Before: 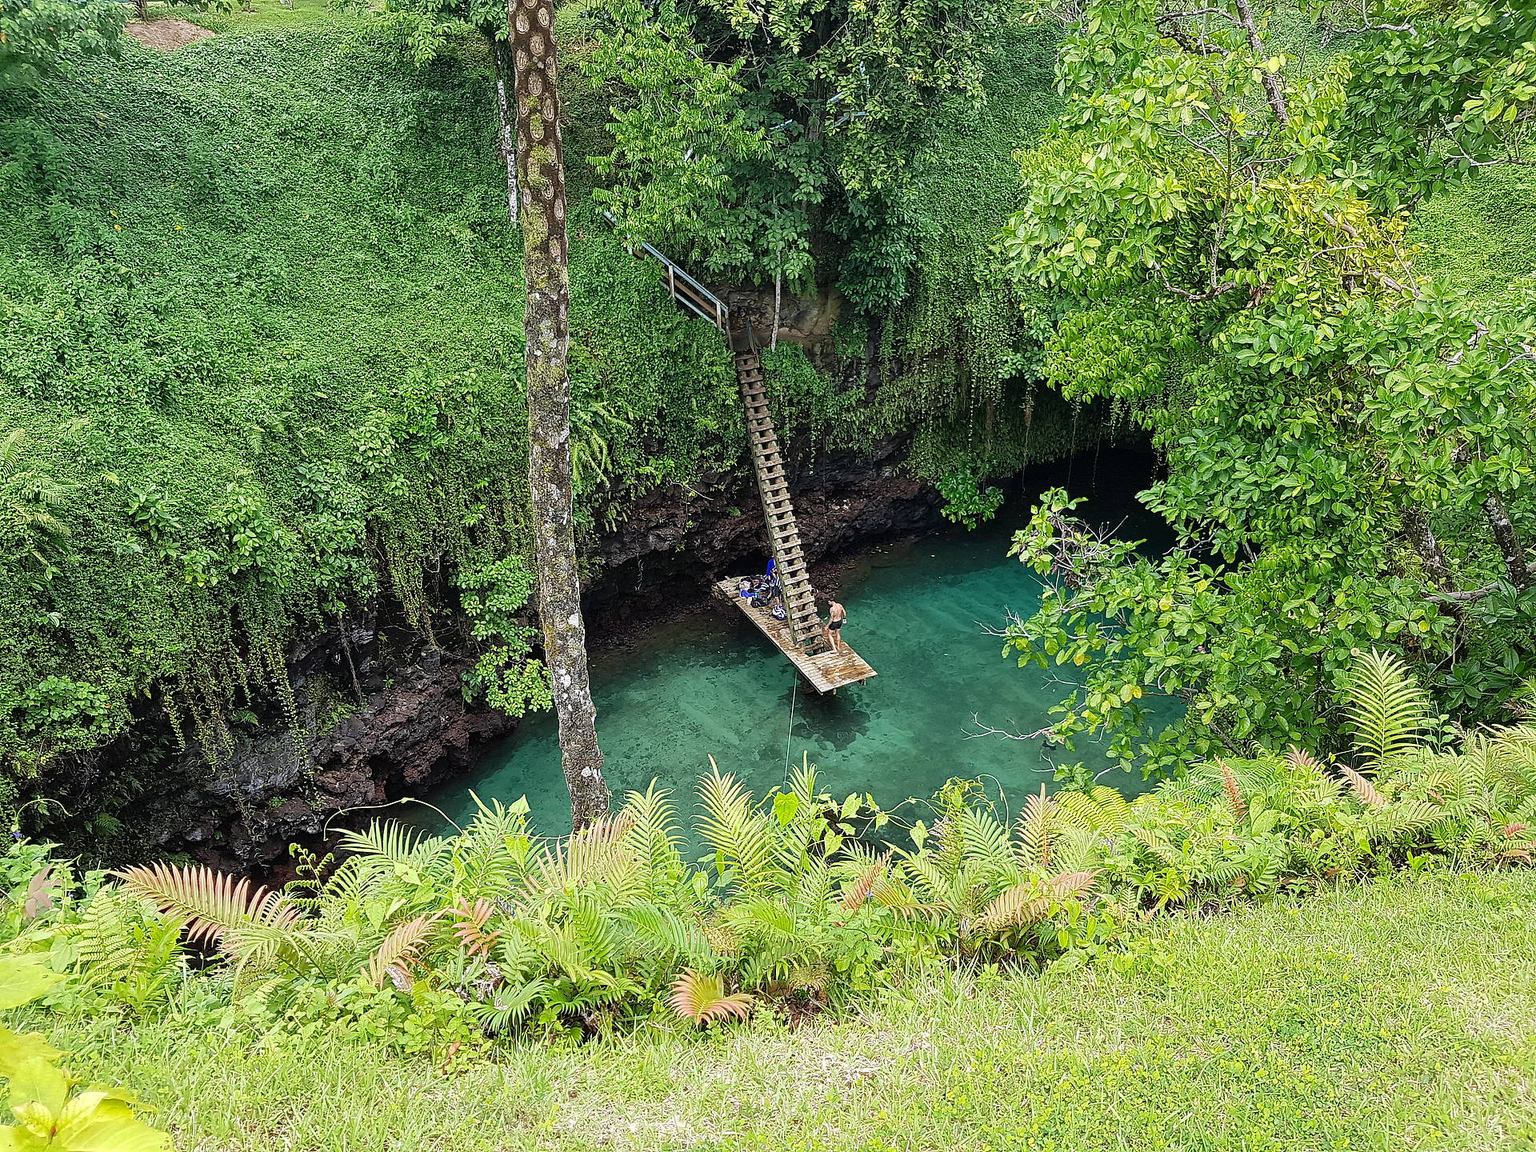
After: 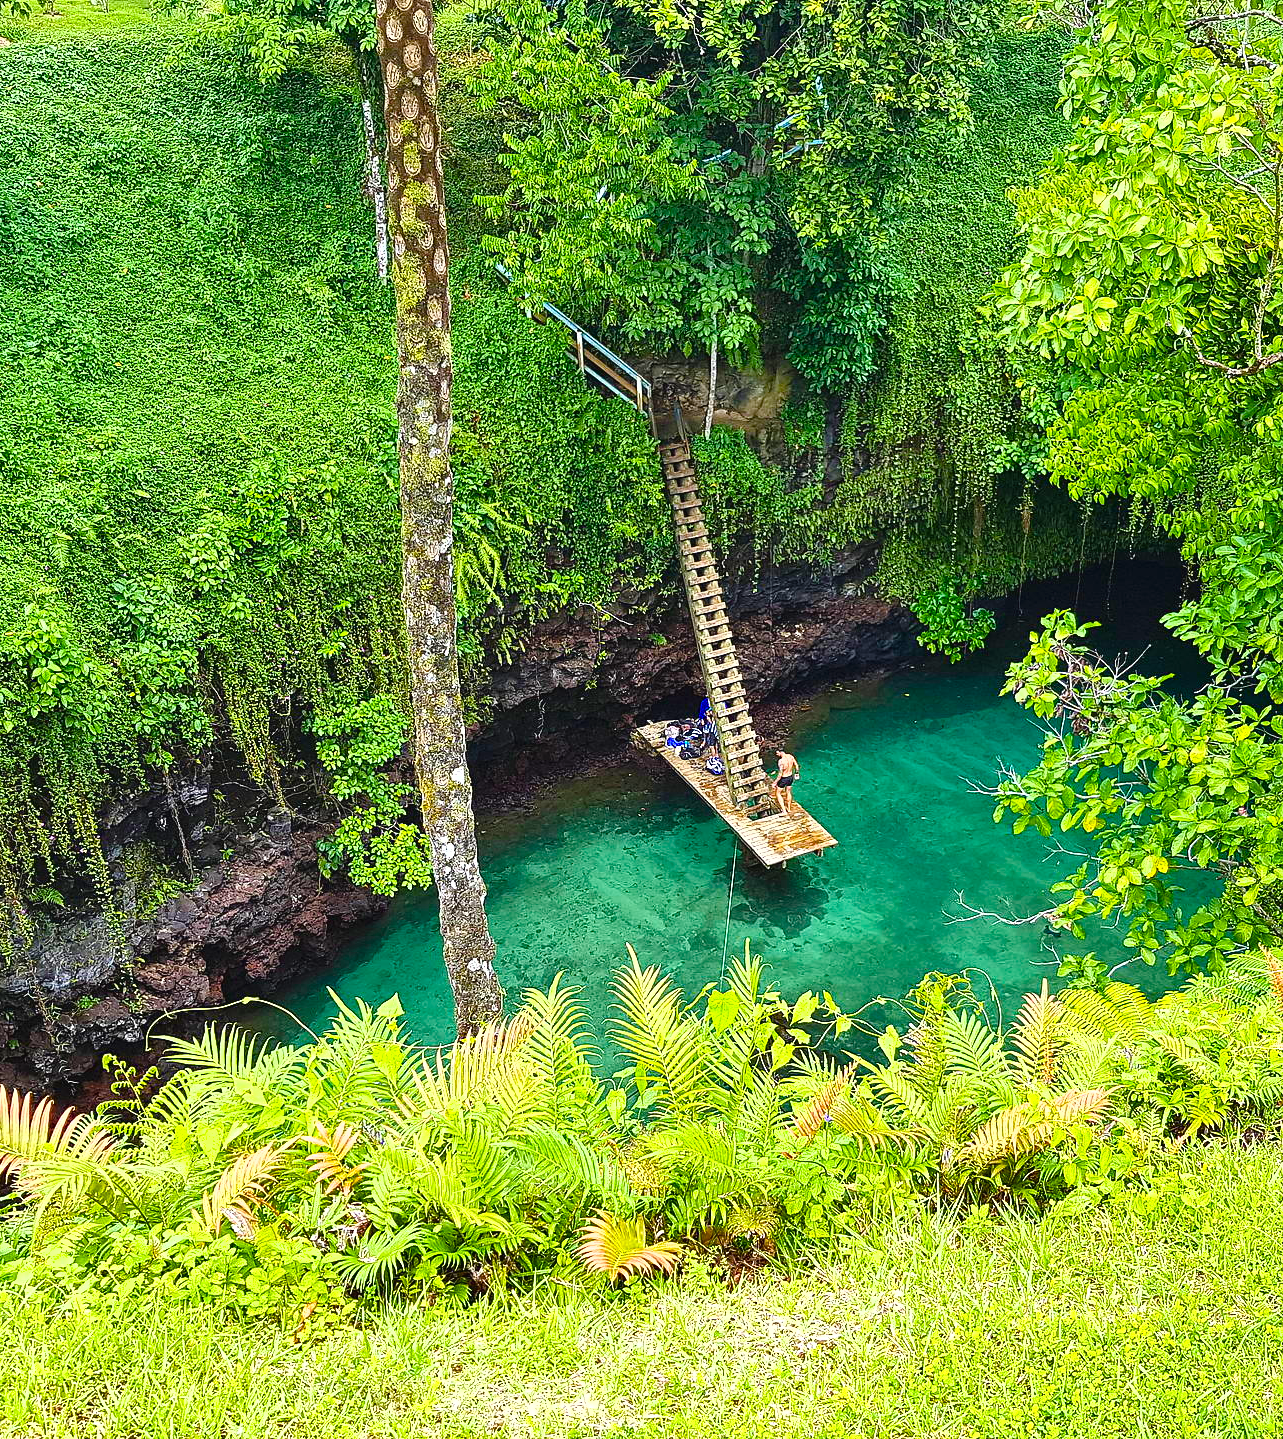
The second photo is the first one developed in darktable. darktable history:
crop and rotate: left 13.54%, right 19.626%
exposure: black level correction -0.002, exposure 0.528 EV, compensate highlight preservation false
color balance rgb: highlights gain › luminance 14.911%, perceptual saturation grading › global saturation 27.58%, perceptual saturation grading › highlights -25.374%, perceptual saturation grading › shadows 25.826%, global vibrance 50.45%
shadows and highlights: shadows 49.26, highlights -41.08, soften with gaussian
